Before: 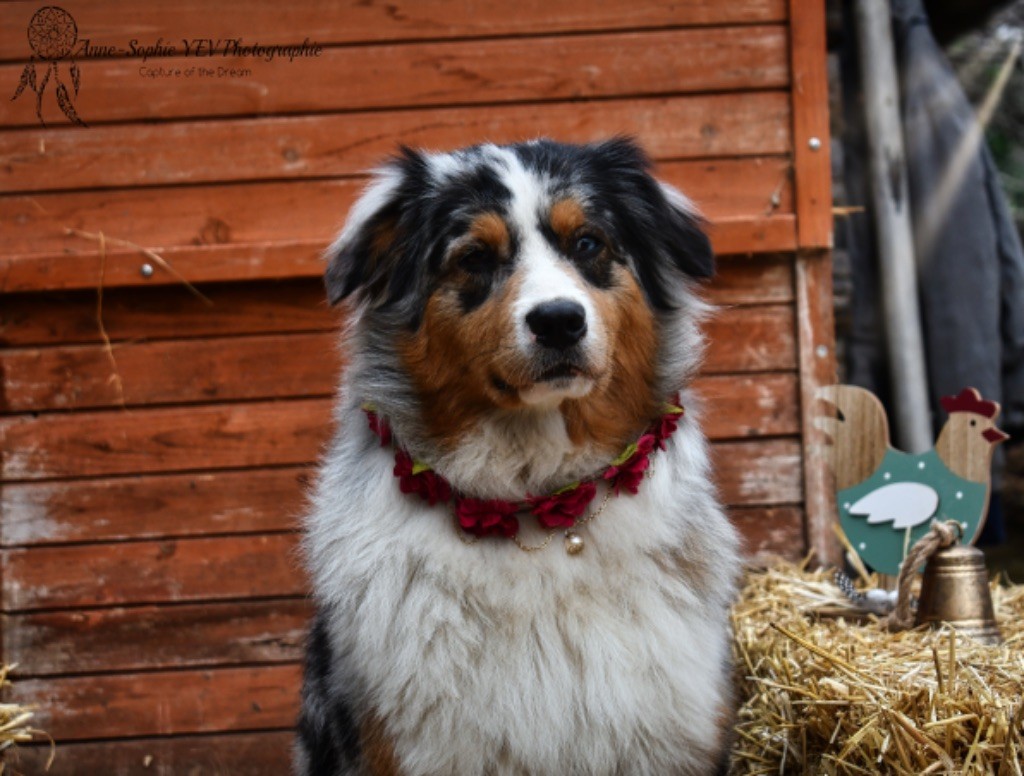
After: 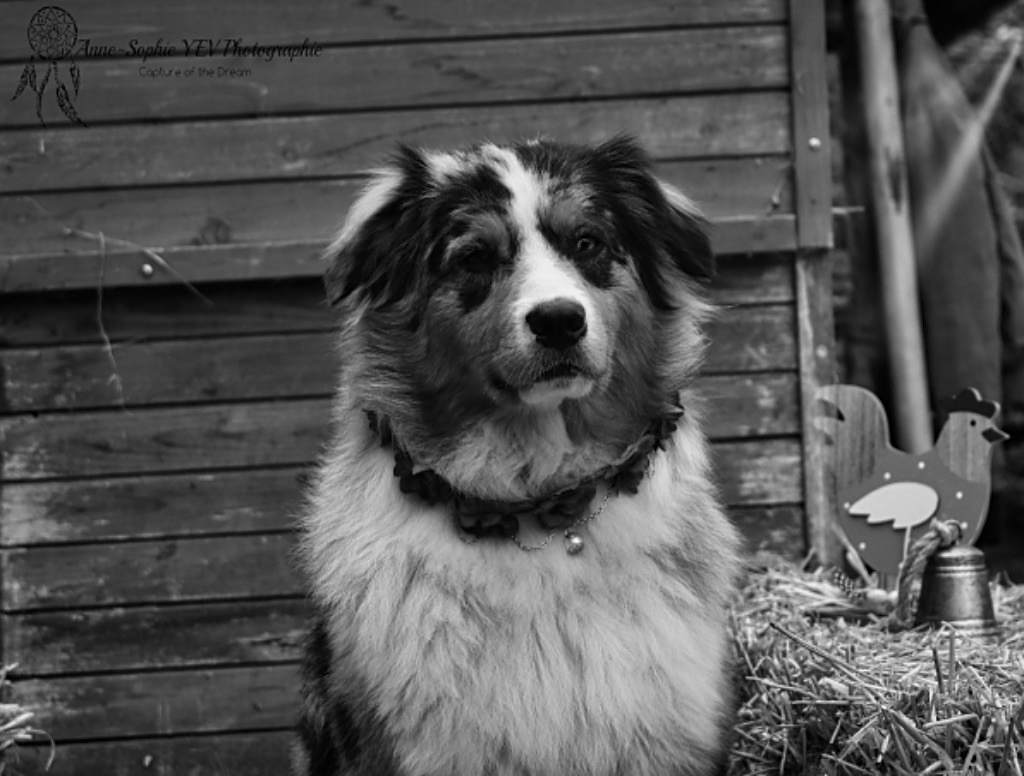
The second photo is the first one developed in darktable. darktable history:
monochrome: a 14.95, b -89.96
color balance rgb: perceptual saturation grading › global saturation 8.89%, saturation formula JzAzBz (2021)
sharpen: on, module defaults
